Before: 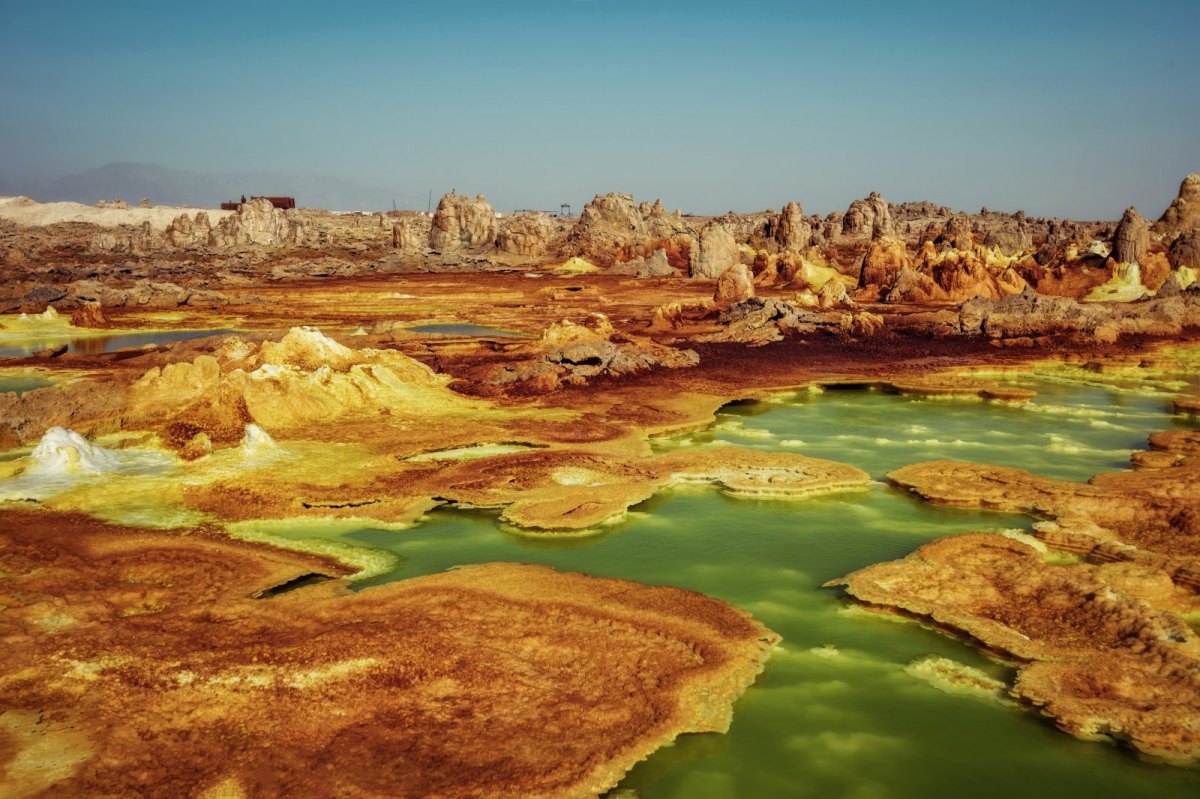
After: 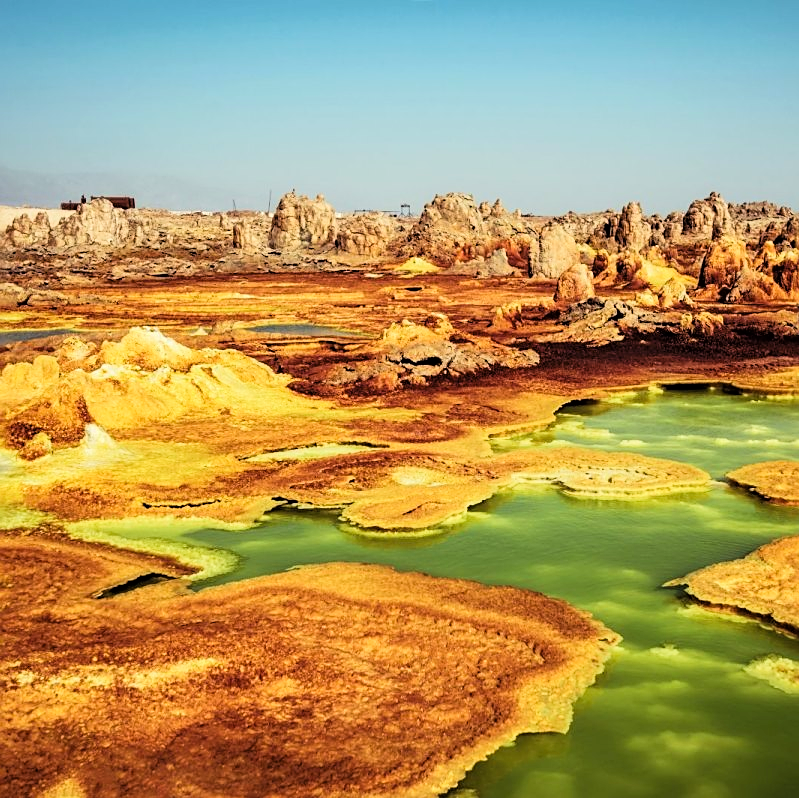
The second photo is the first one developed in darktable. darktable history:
sharpen: on, module defaults
crop and rotate: left 13.409%, right 19.924%
tone curve: curves: ch0 [(0, 0) (0.082, 0.02) (0.129, 0.078) (0.275, 0.301) (0.67, 0.809) (1, 1)], color space Lab, linked channels, preserve colors none
